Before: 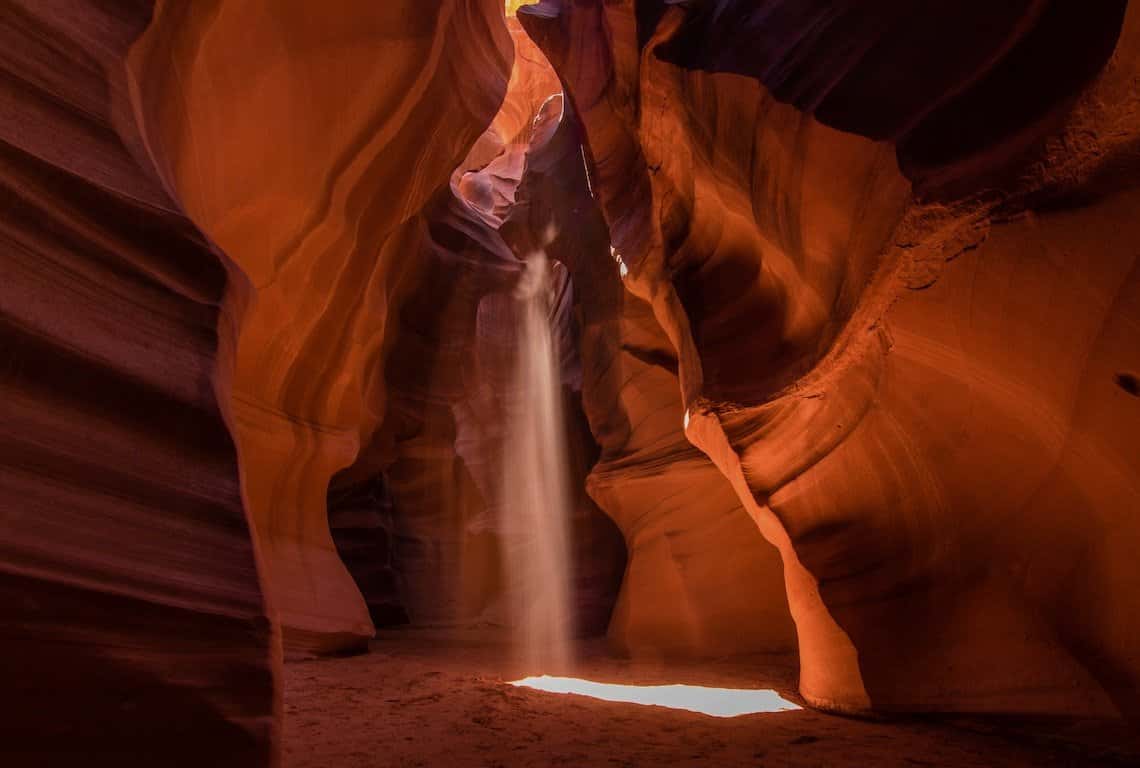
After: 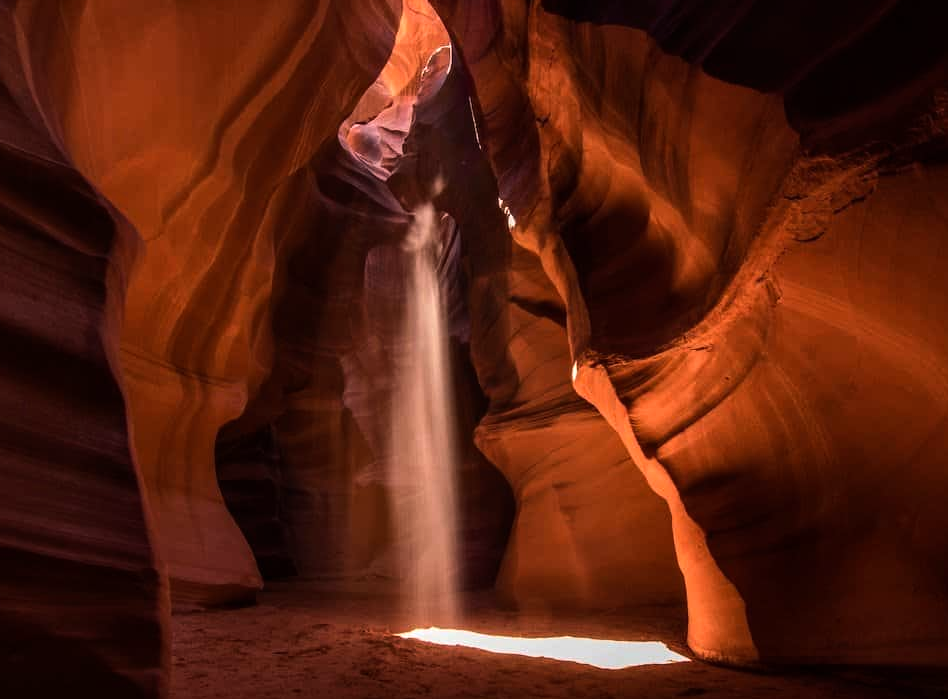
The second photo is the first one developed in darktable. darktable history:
tone equalizer: -8 EV -0.779 EV, -7 EV -0.697 EV, -6 EV -0.627 EV, -5 EV -0.403 EV, -3 EV 0.395 EV, -2 EV 0.6 EV, -1 EV 0.694 EV, +0 EV 0.774 EV, edges refinement/feathering 500, mask exposure compensation -1.57 EV, preserve details no
crop: left 9.827%, top 6.342%, right 6.953%, bottom 2.597%
